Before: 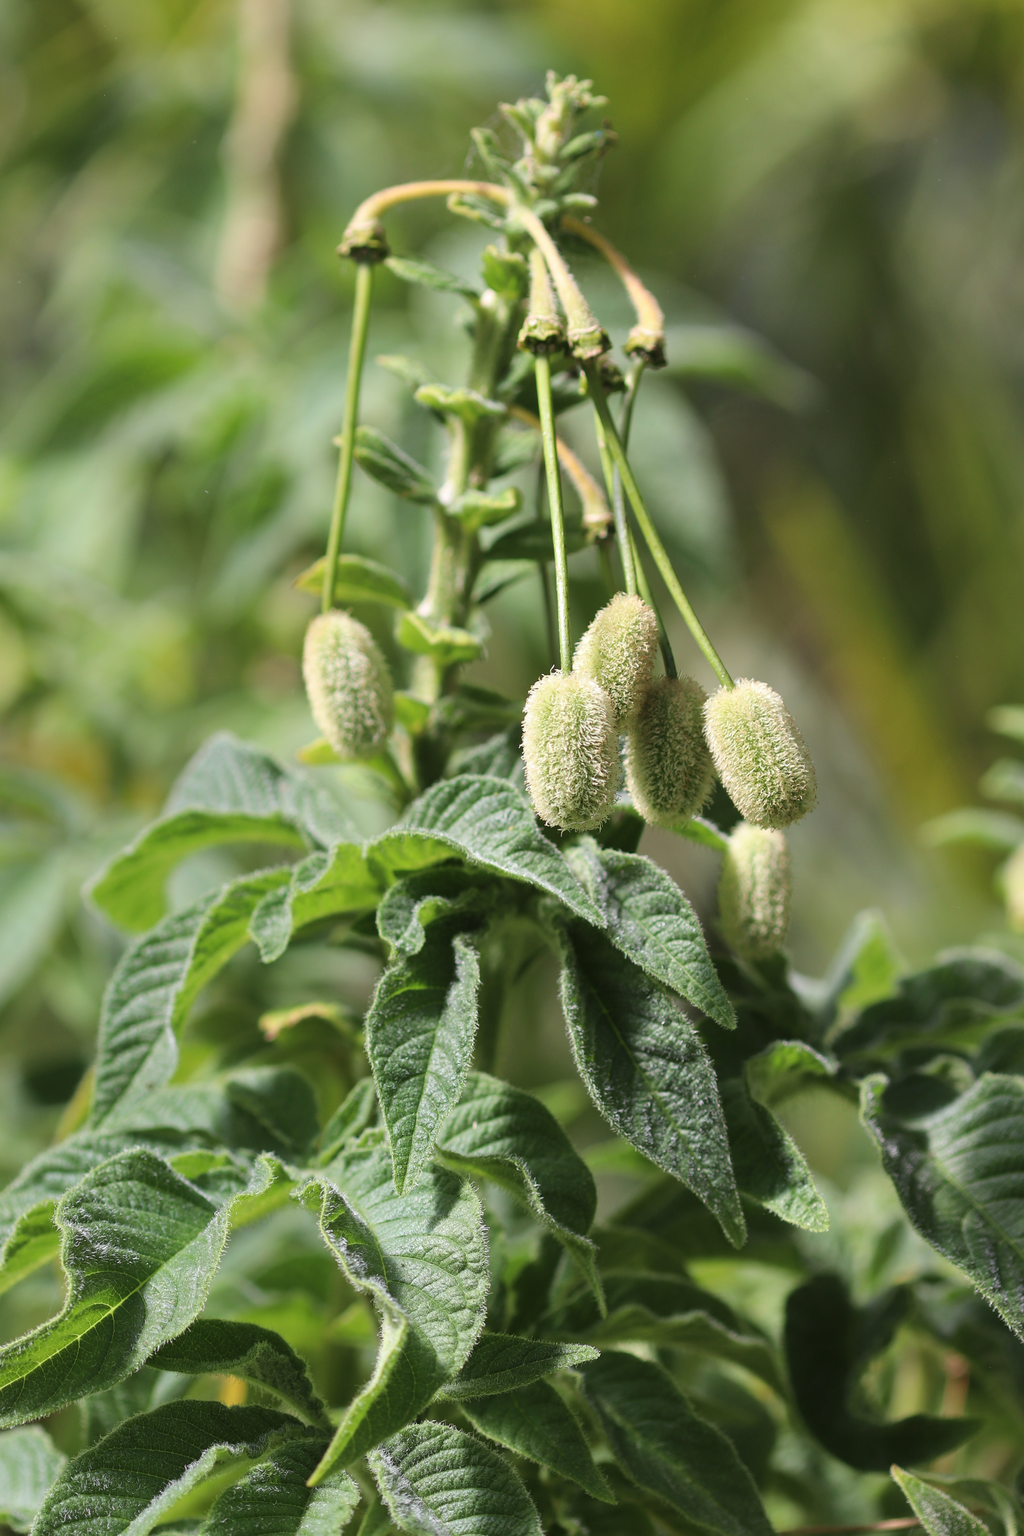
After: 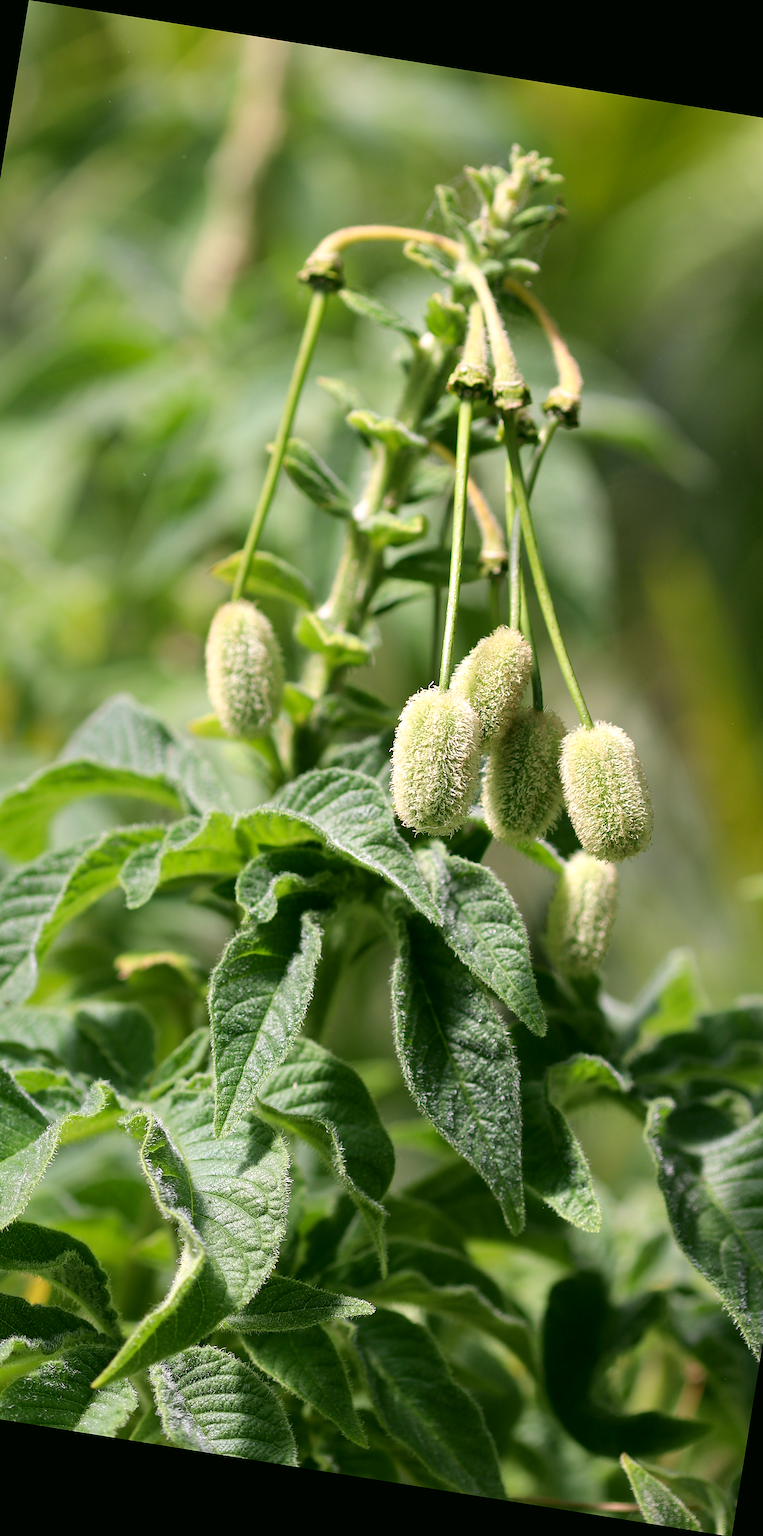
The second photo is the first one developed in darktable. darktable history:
color correction: highlights a* 4.02, highlights b* 4.98, shadows a* -7.55, shadows b* 4.98
exposure: black level correction 0.005, exposure 0.001 EV, compensate highlight preservation false
white balance: red 0.983, blue 1.036
rotate and perspective: rotation 9.12°, automatic cropping off
crop: left 16.899%, right 16.556%
levels: levels [0, 0.476, 0.951]
sharpen: on, module defaults
